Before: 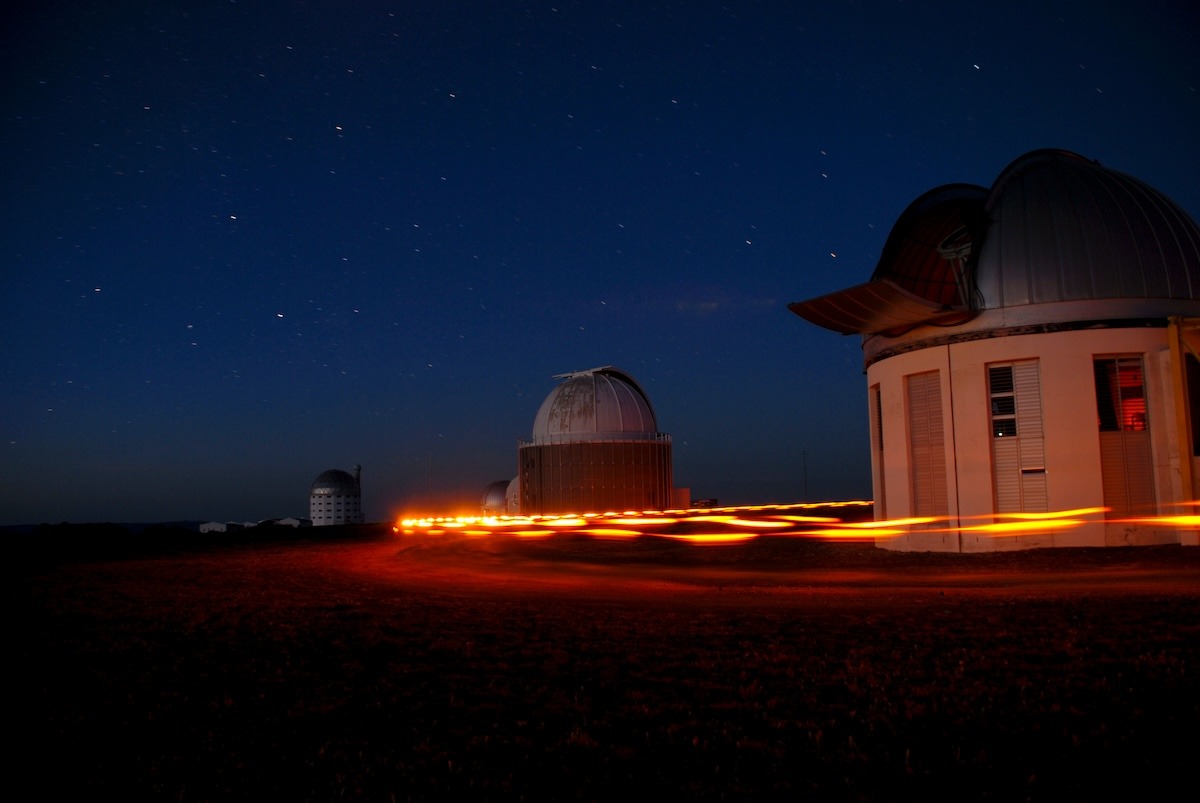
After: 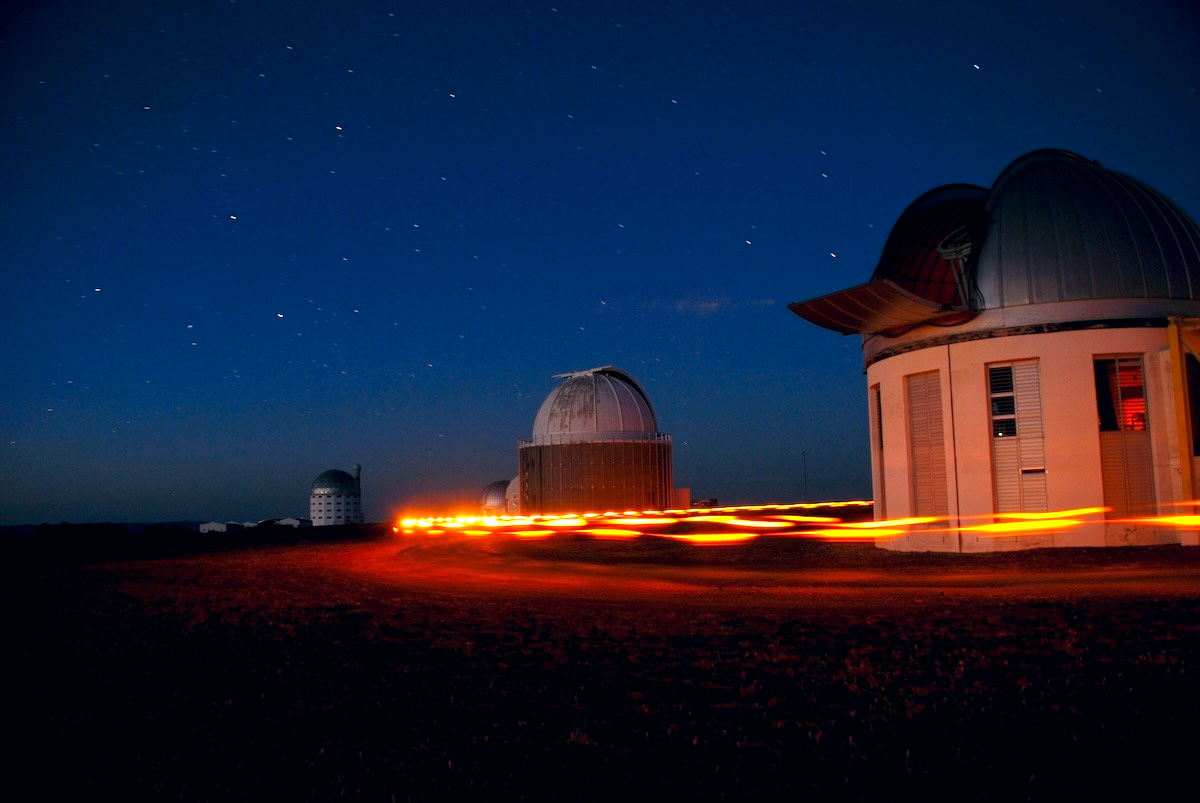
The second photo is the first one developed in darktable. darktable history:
color correction: highlights a* 5.38, highlights b* 5.3, shadows a* -4.26, shadows b* -5.11
exposure: black level correction 0.001, exposure 0.955 EV, compensate exposure bias true, compensate highlight preservation false
